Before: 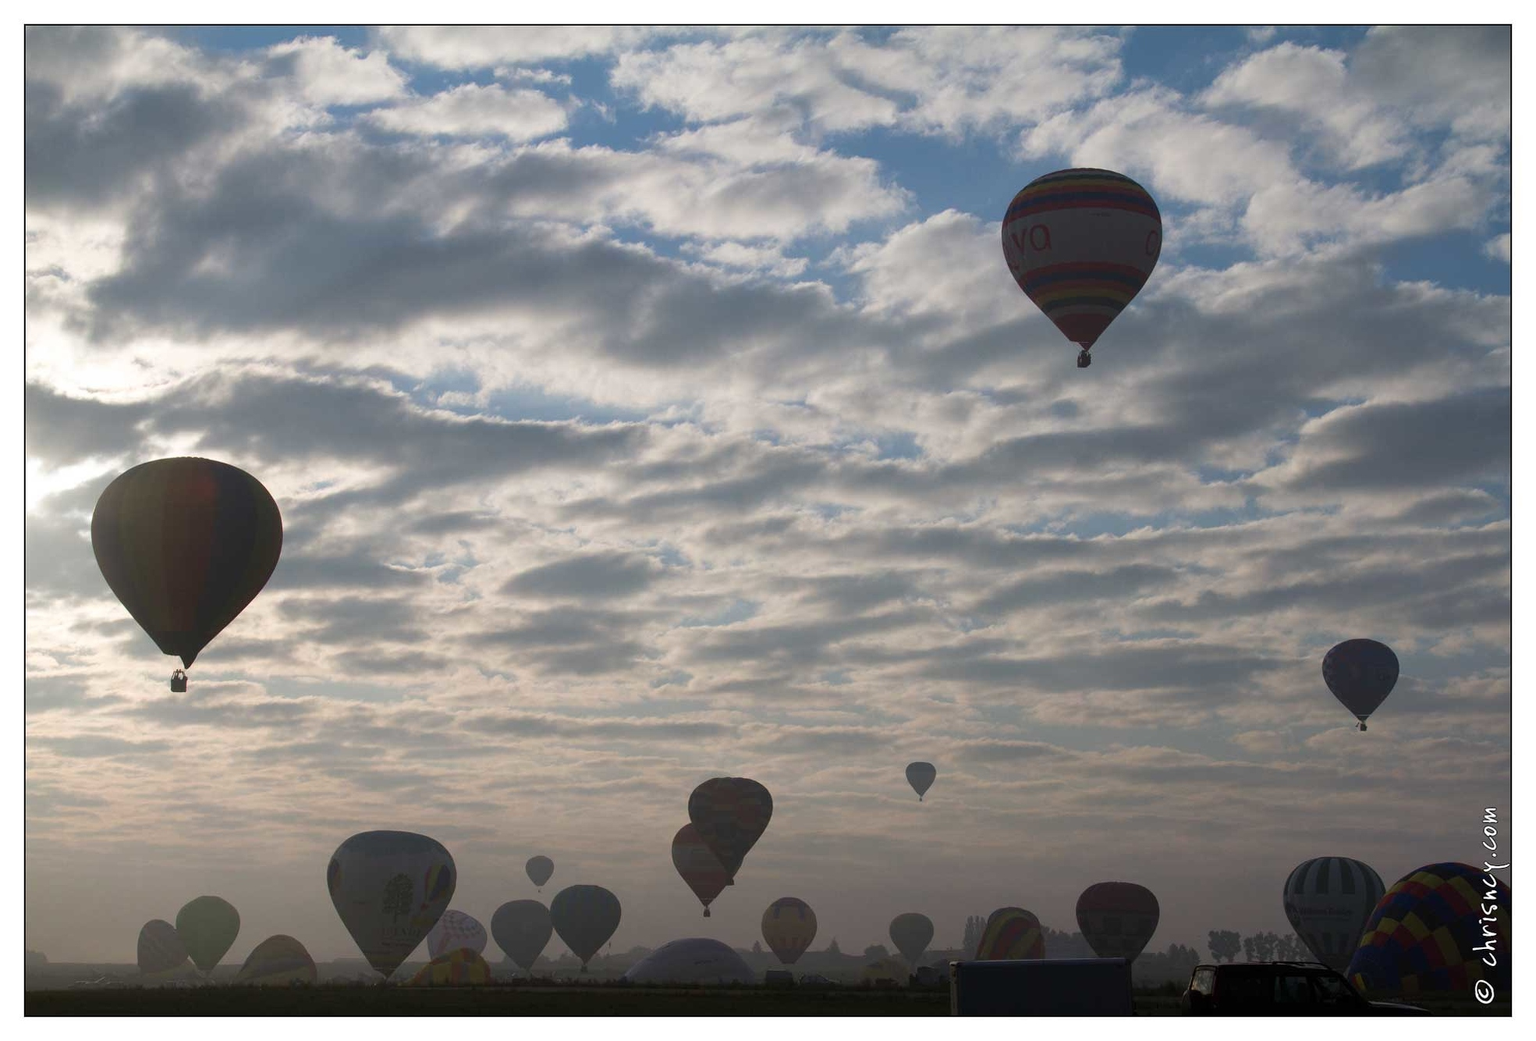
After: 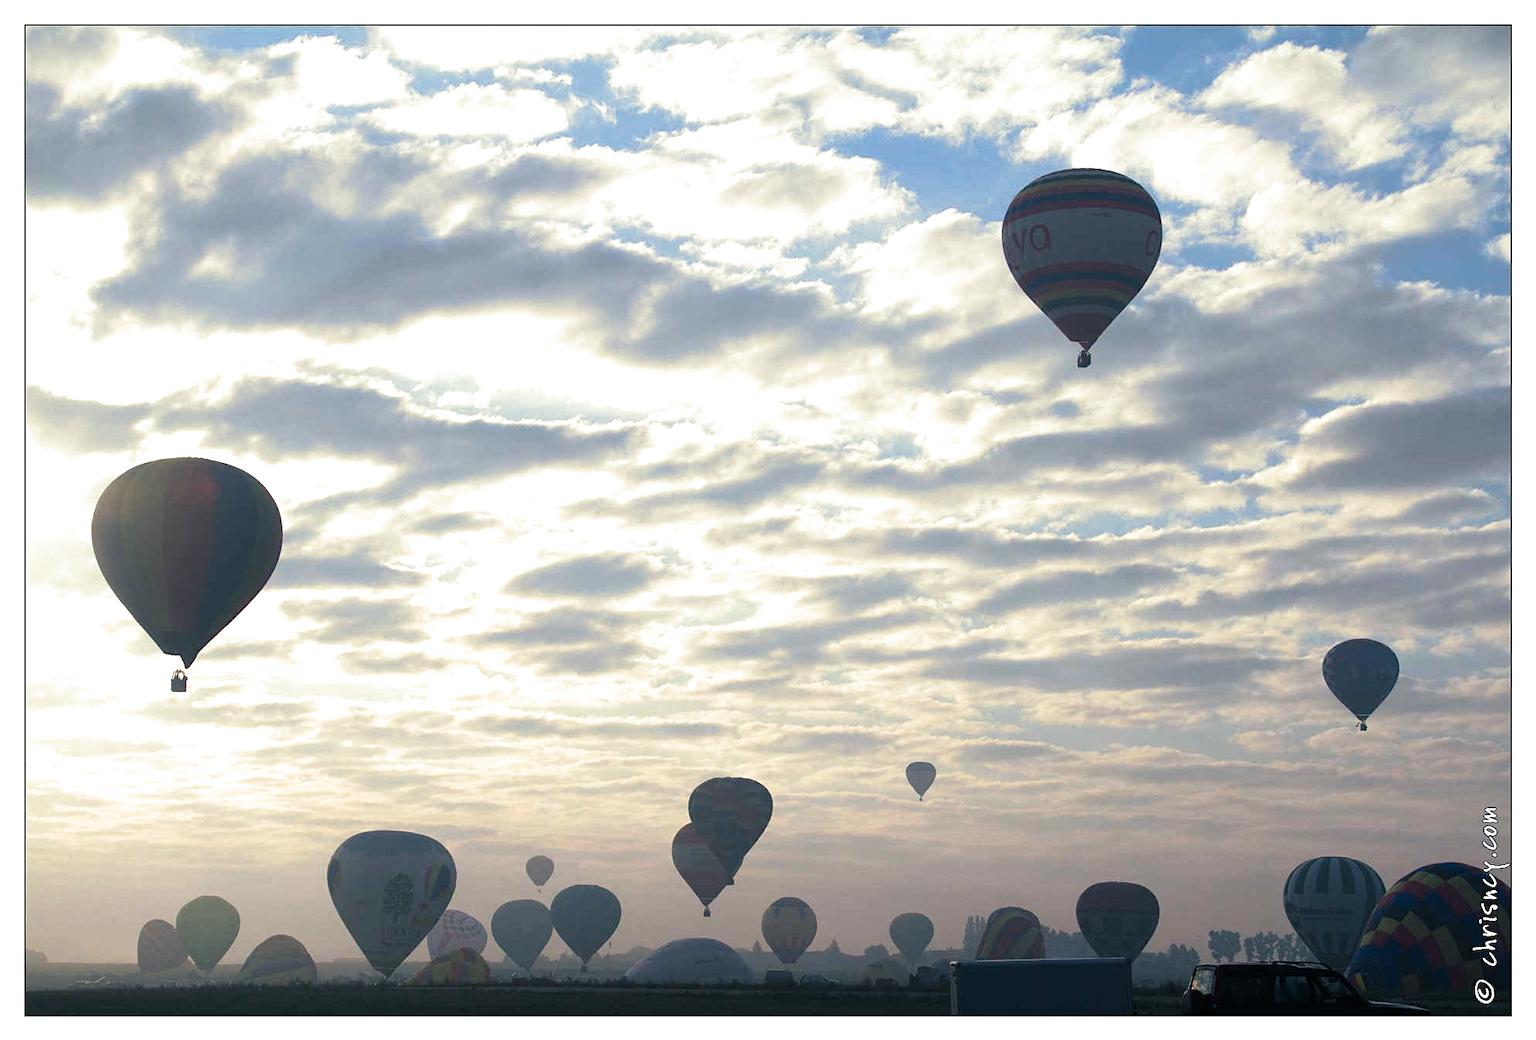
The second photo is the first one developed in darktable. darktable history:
exposure: black level correction 0, exposure 1.1 EV, compensate exposure bias true, compensate highlight preservation false
sharpen: amount 0.2
split-toning: shadows › hue 216°, shadows › saturation 1, highlights › hue 57.6°, balance -33.4
